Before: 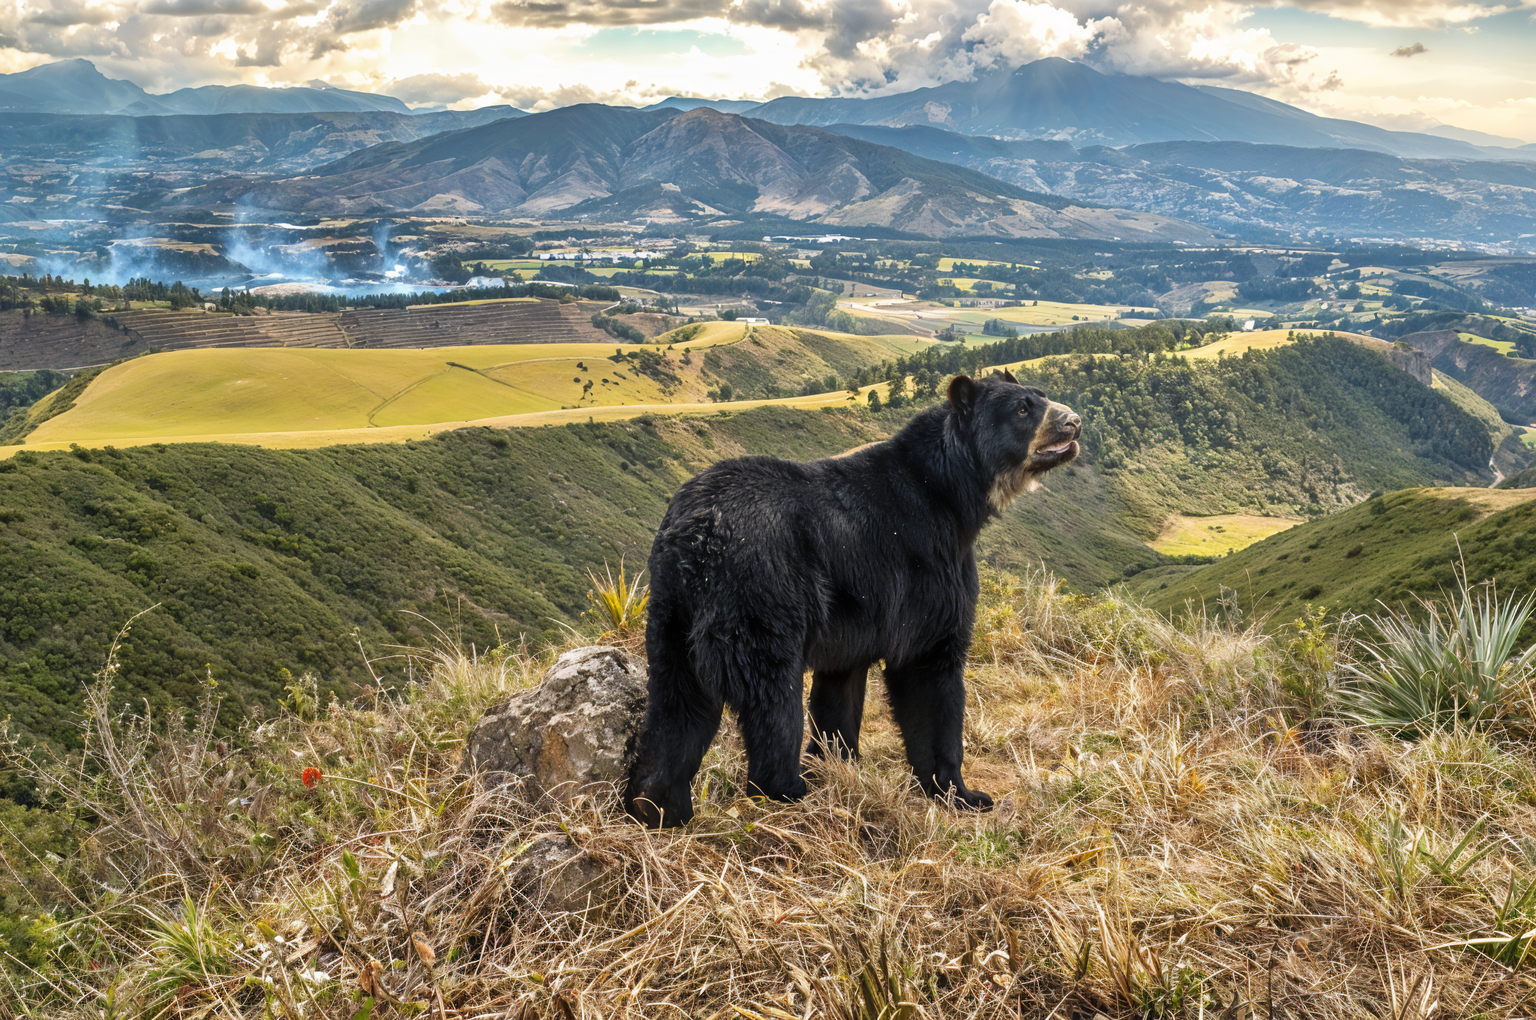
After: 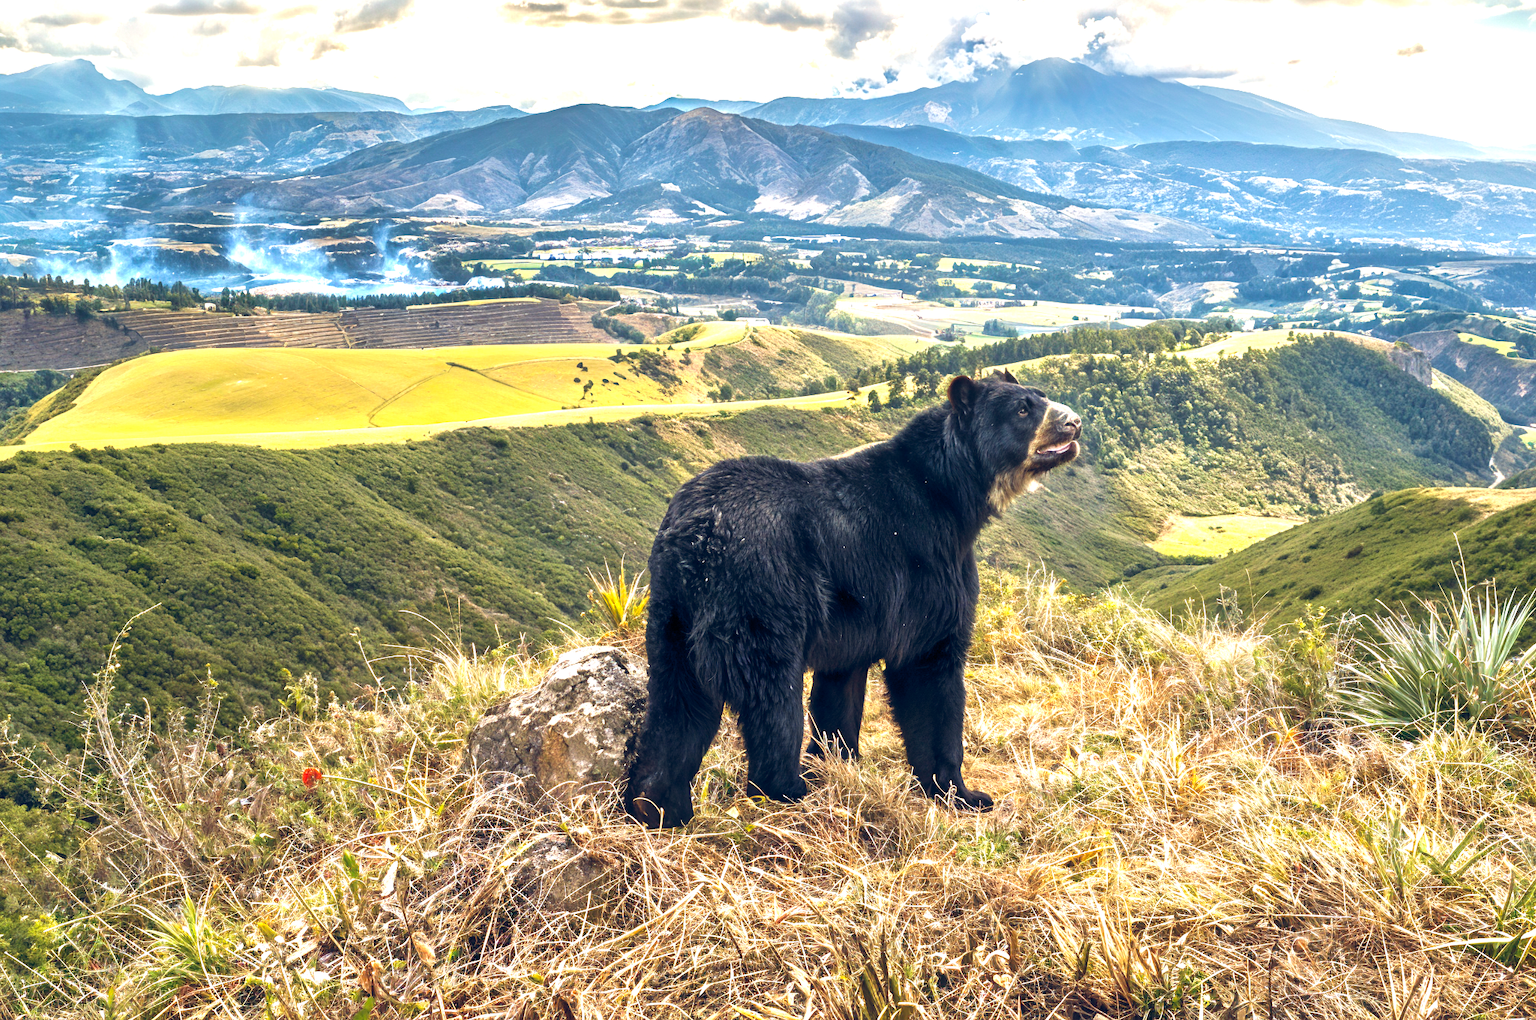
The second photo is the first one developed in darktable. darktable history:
velvia: strength 21.1%
color balance rgb: global offset › chroma 0.123%, global offset › hue 253.23°, linear chroma grading › global chroma 0.391%, perceptual saturation grading › global saturation 0.93%, perceptual brilliance grading › global brilliance 30.119%
